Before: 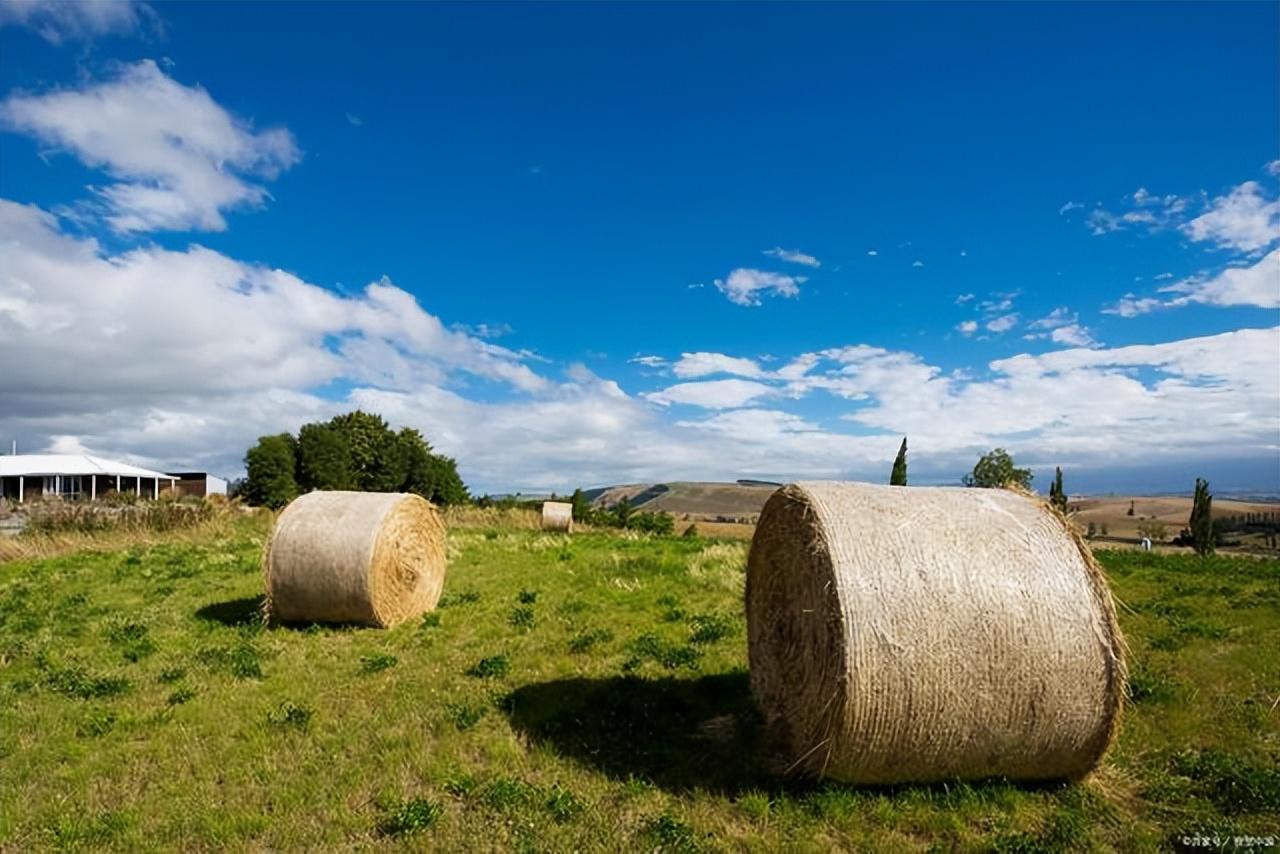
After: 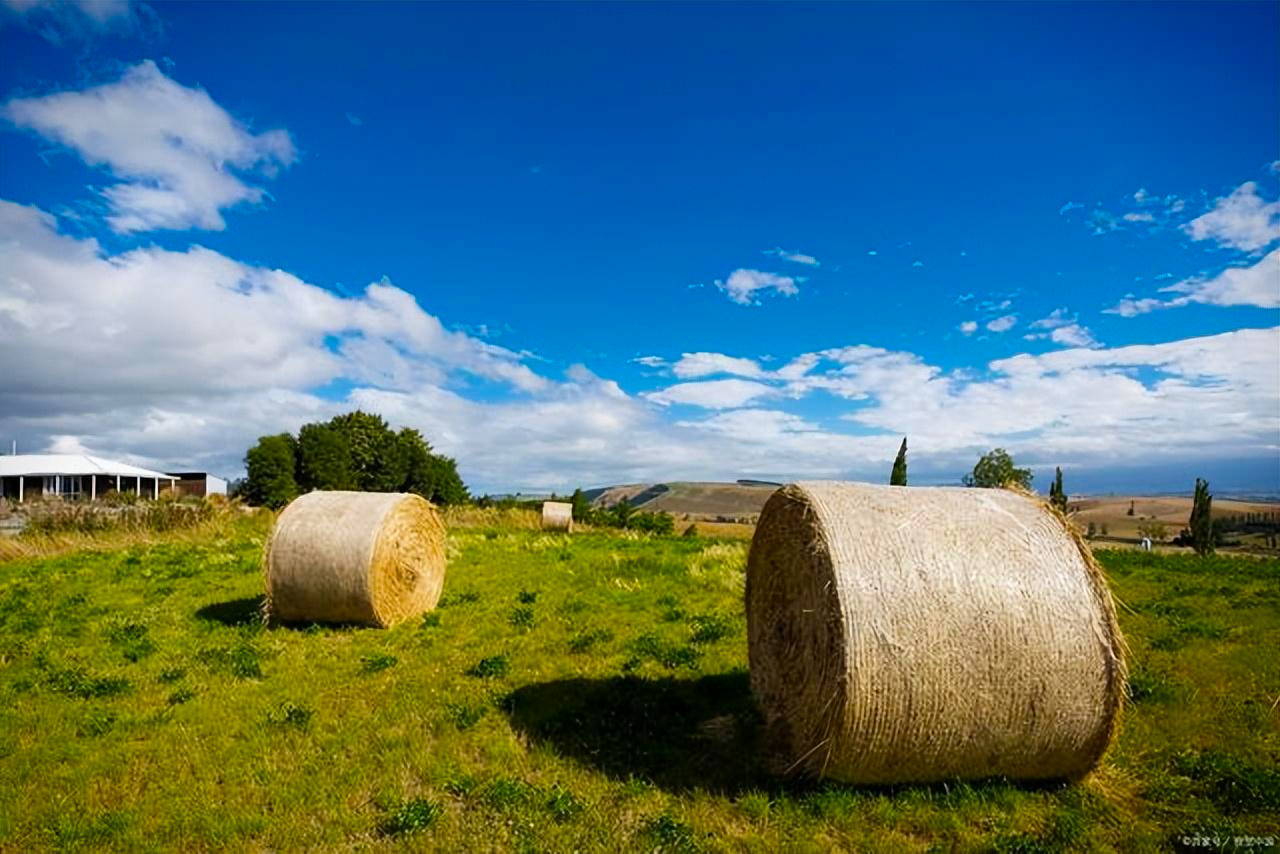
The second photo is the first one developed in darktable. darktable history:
color balance rgb: perceptual saturation grading › global saturation 25.349%, global vibrance 10.035%
vignetting: fall-off start 89.26%, fall-off radius 43.74%, saturation 0.367, width/height ratio 1.16
